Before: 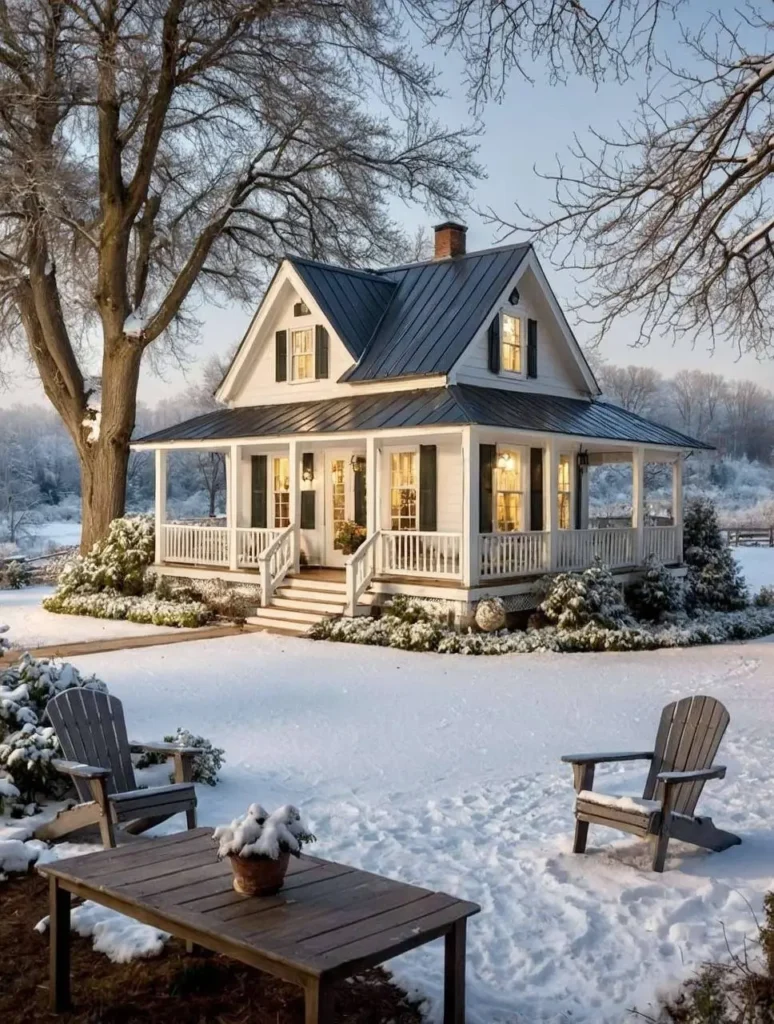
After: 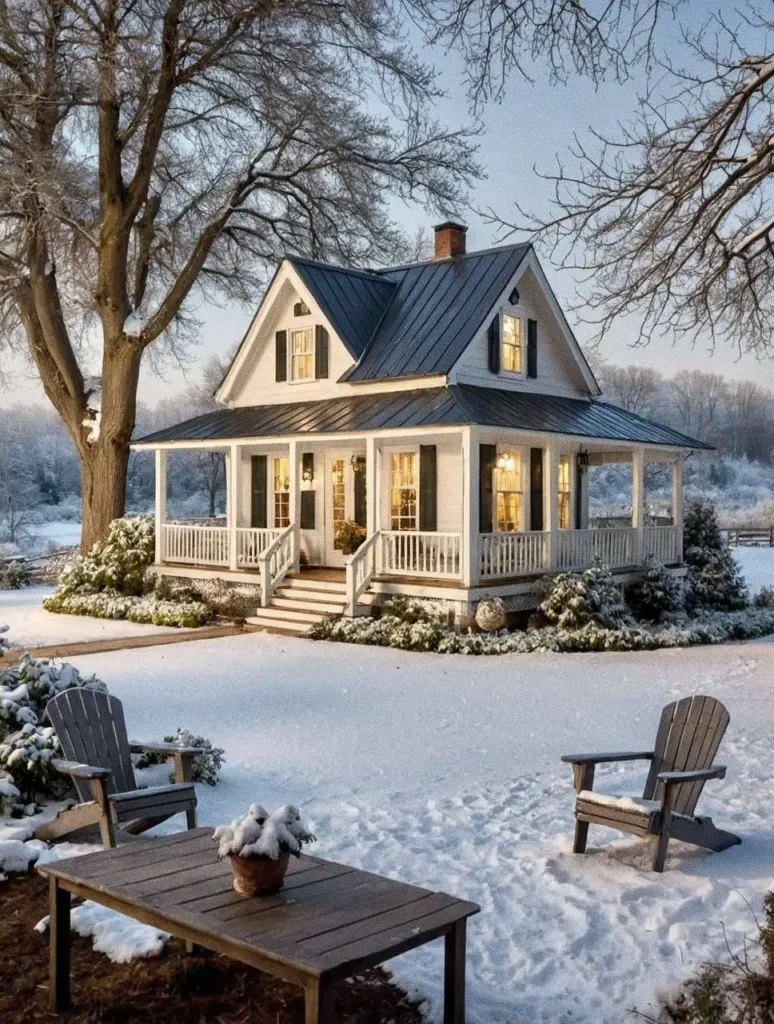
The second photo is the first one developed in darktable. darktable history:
shadows and highlights: radius 108.52, shadows 44.07, highlights -67.8, low approximation 0.01, soften with gaussian
grain: on, module defaults
